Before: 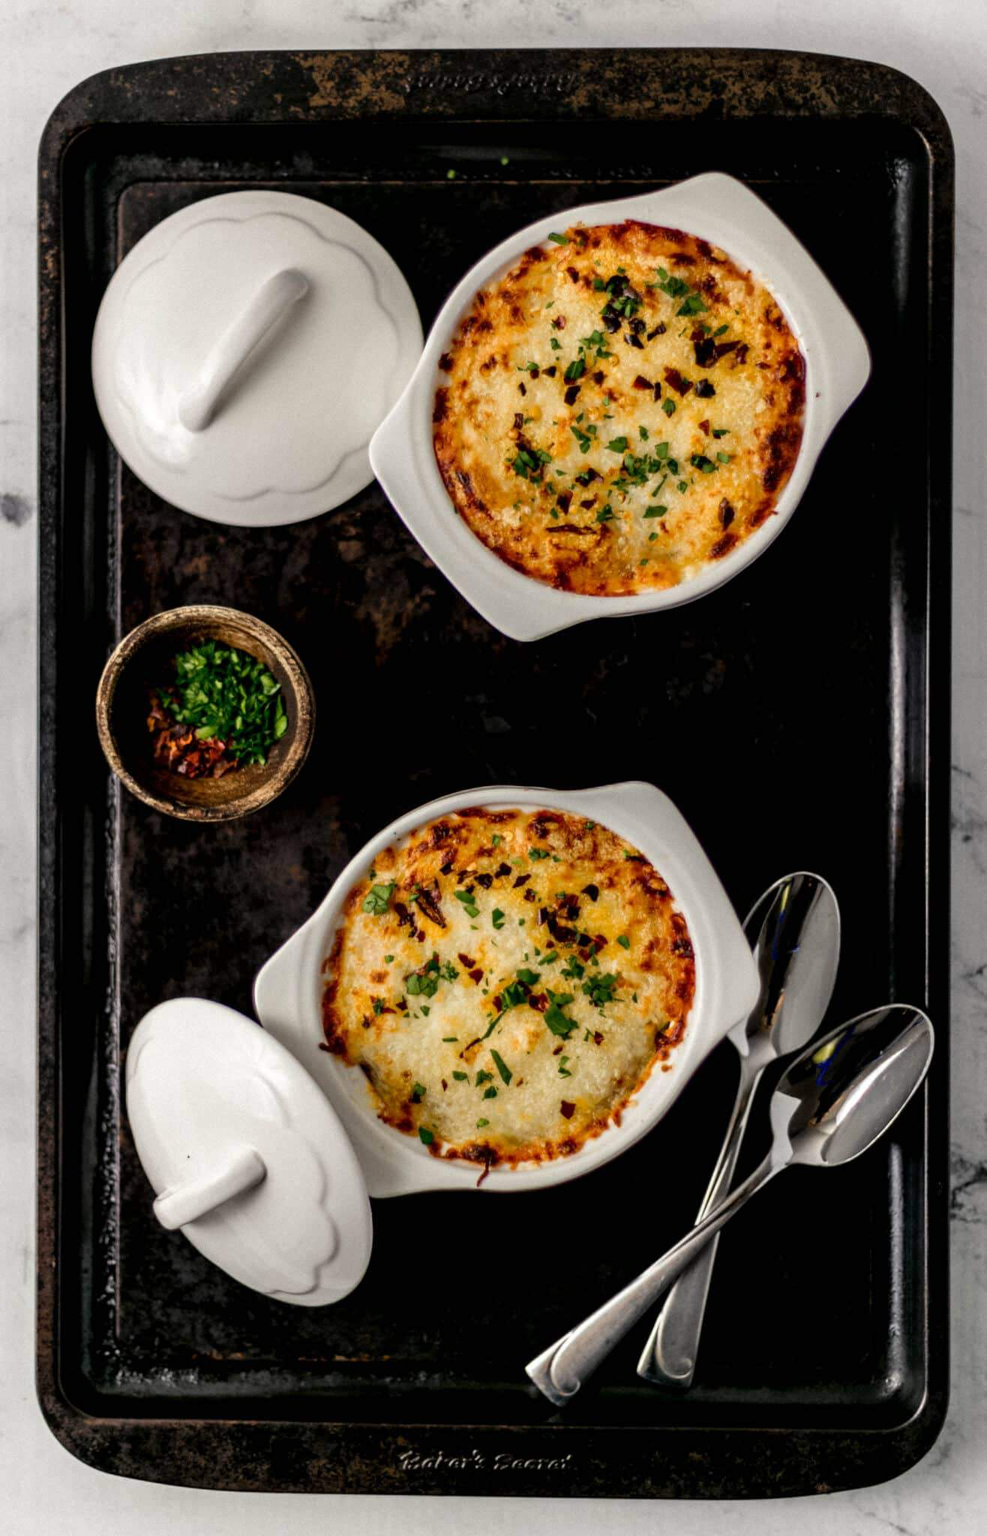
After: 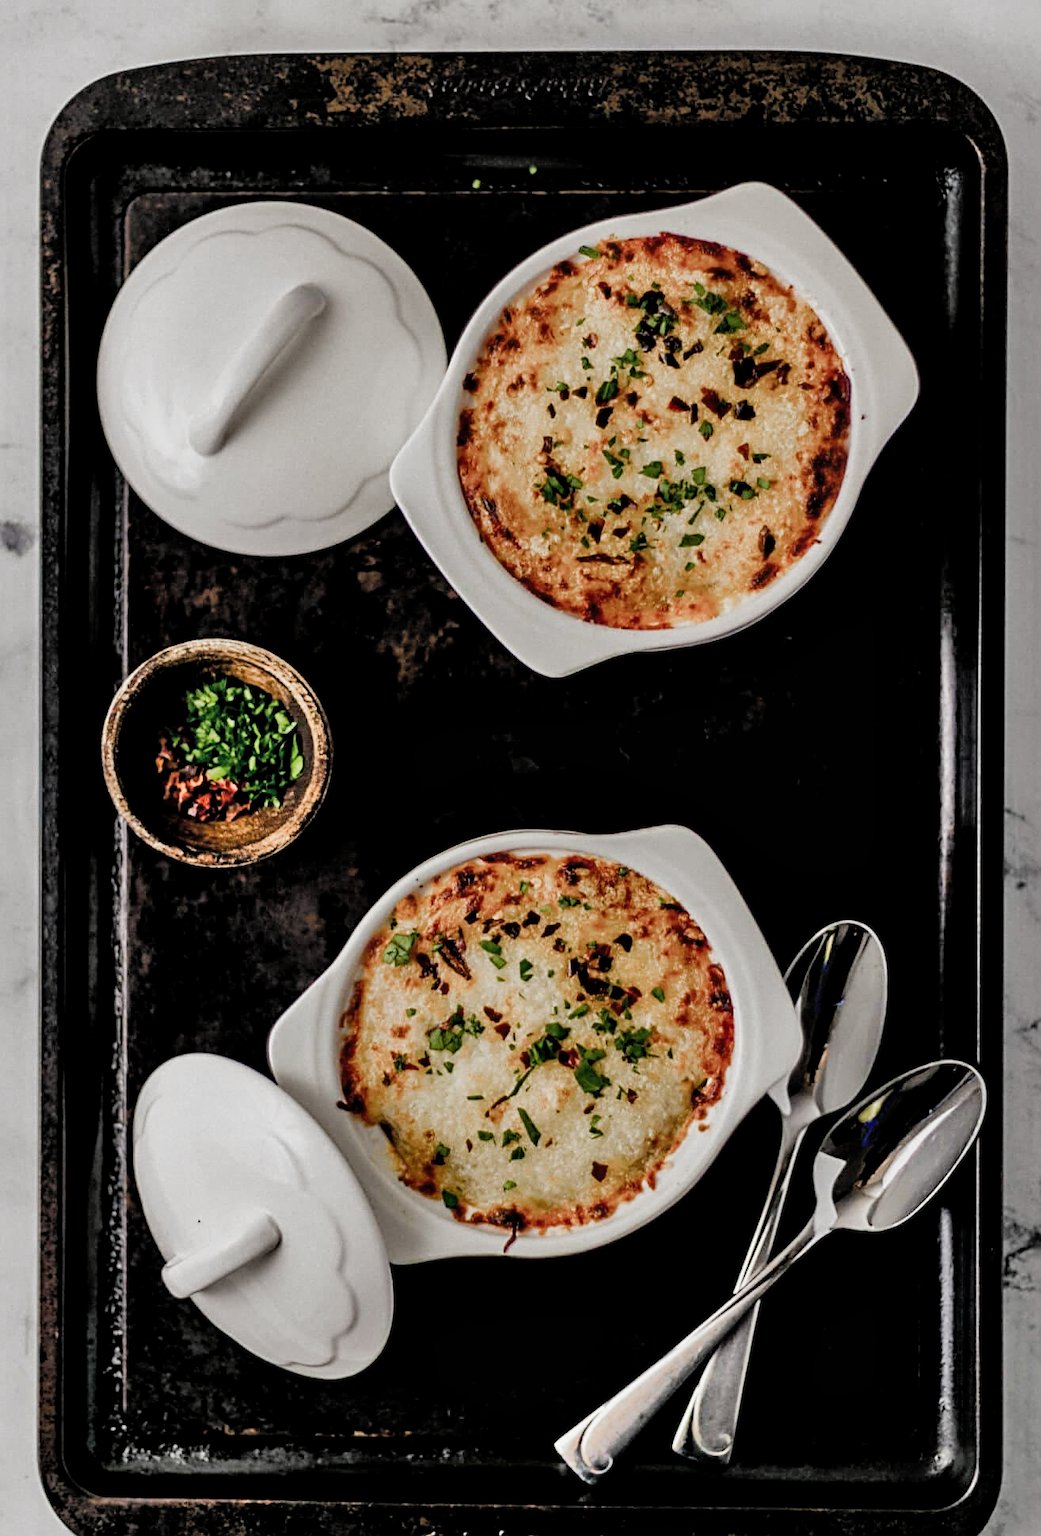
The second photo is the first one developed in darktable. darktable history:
local contrast: mode bilateral grid, contrast 20, coarseness 49, detail 121%, midtone range 0.2
shadows and highlights: shadows 47.95, highlights -42.57, soften with gaussian
sharpen: radius 3.132
crop and rotate: top 0.002%, bottom 5.251%
filmic rgb: black relative exposure -7.65 EV, white relative exposure 4.56 EV, threshold 3.02 EV, hardness 3.61, preserve chrominance RGB euclidean norm (legacy), color science v4 (2020), enable highlight reconstruction true
